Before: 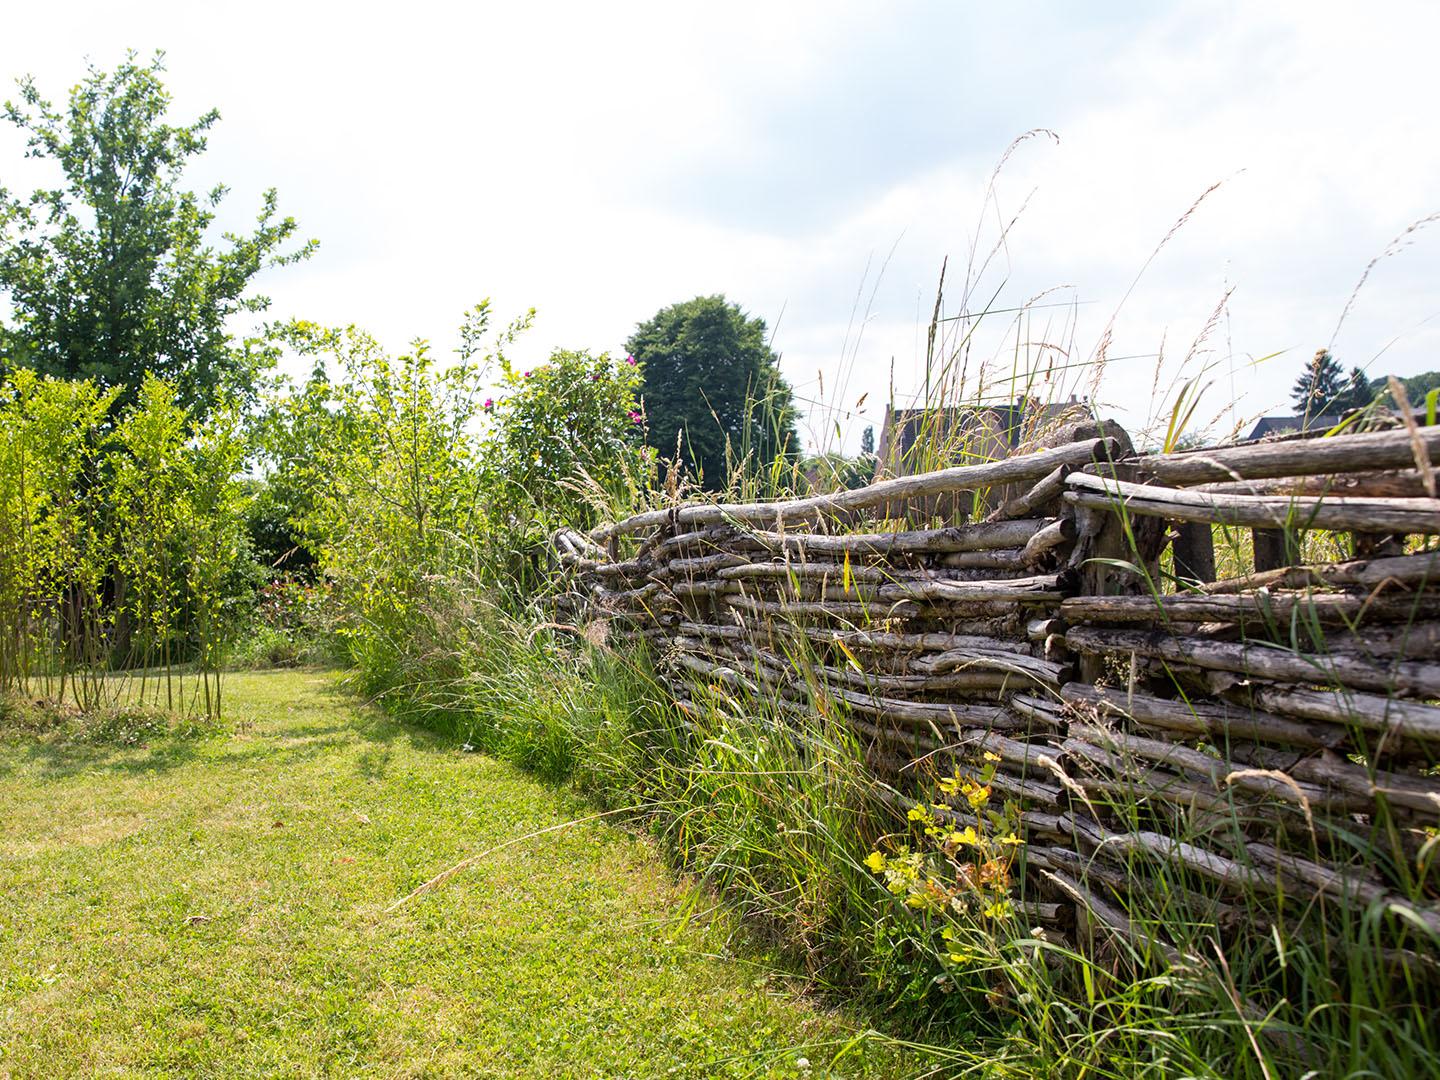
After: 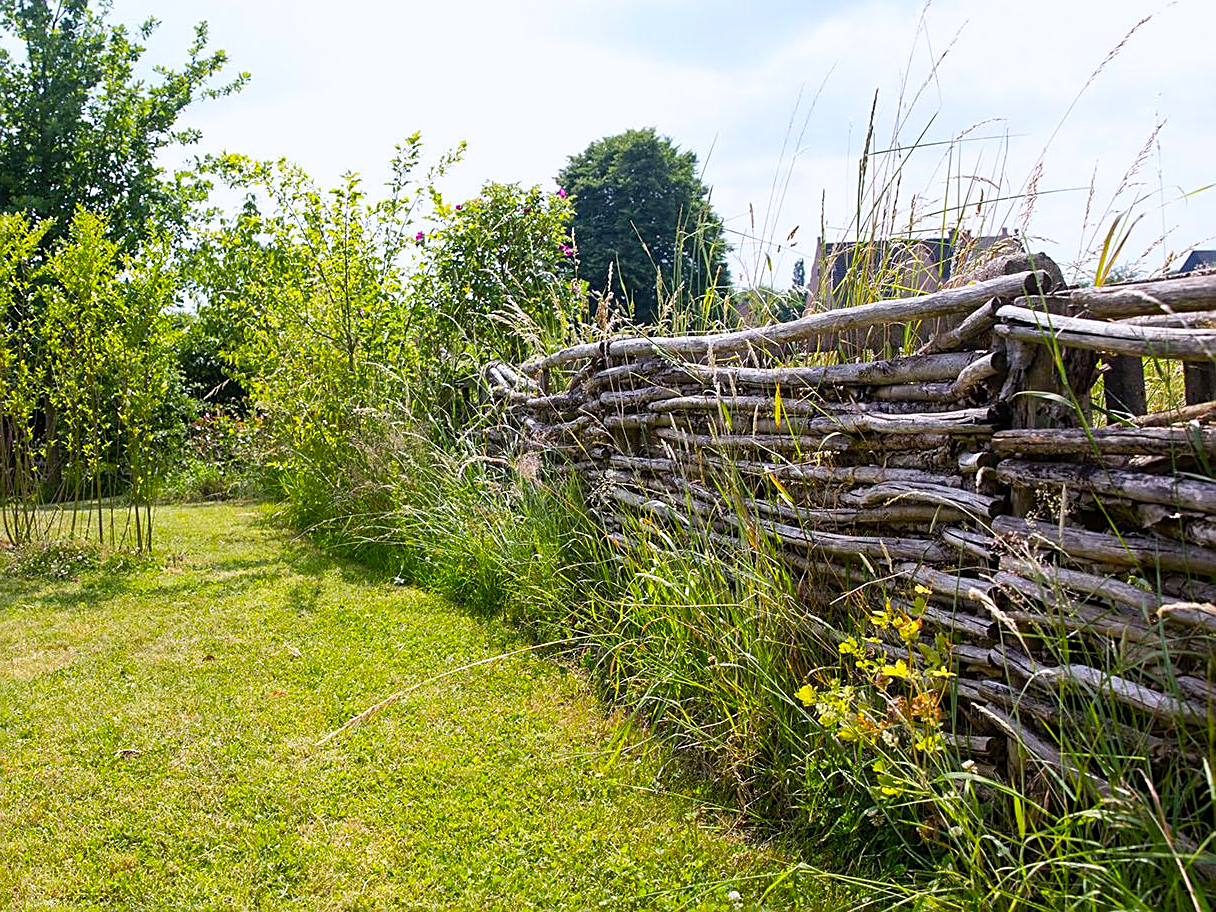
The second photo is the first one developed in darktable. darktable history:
white balance: red 0.984, blue 1.059
sharpen: on, module defaults
crop and rotate: left 4.842%, top 15.51%, right 10.668%
color balance rgb: linear chroma grading › shadows -8%, linear chroma grading › global chroma 10%, perceptual saturation grading › global saturation 2%, perceptual saturation grading › highlights -2%, perceptual saturation grading › mid-tones 4%, perceptual saturation grading › shadows 8%, perceptual brilliance grading › global brilliance 2%, perceptual brilliance grading › highlights -4%, global vibrance 16%, saturation formula JzAzBz (2021)
